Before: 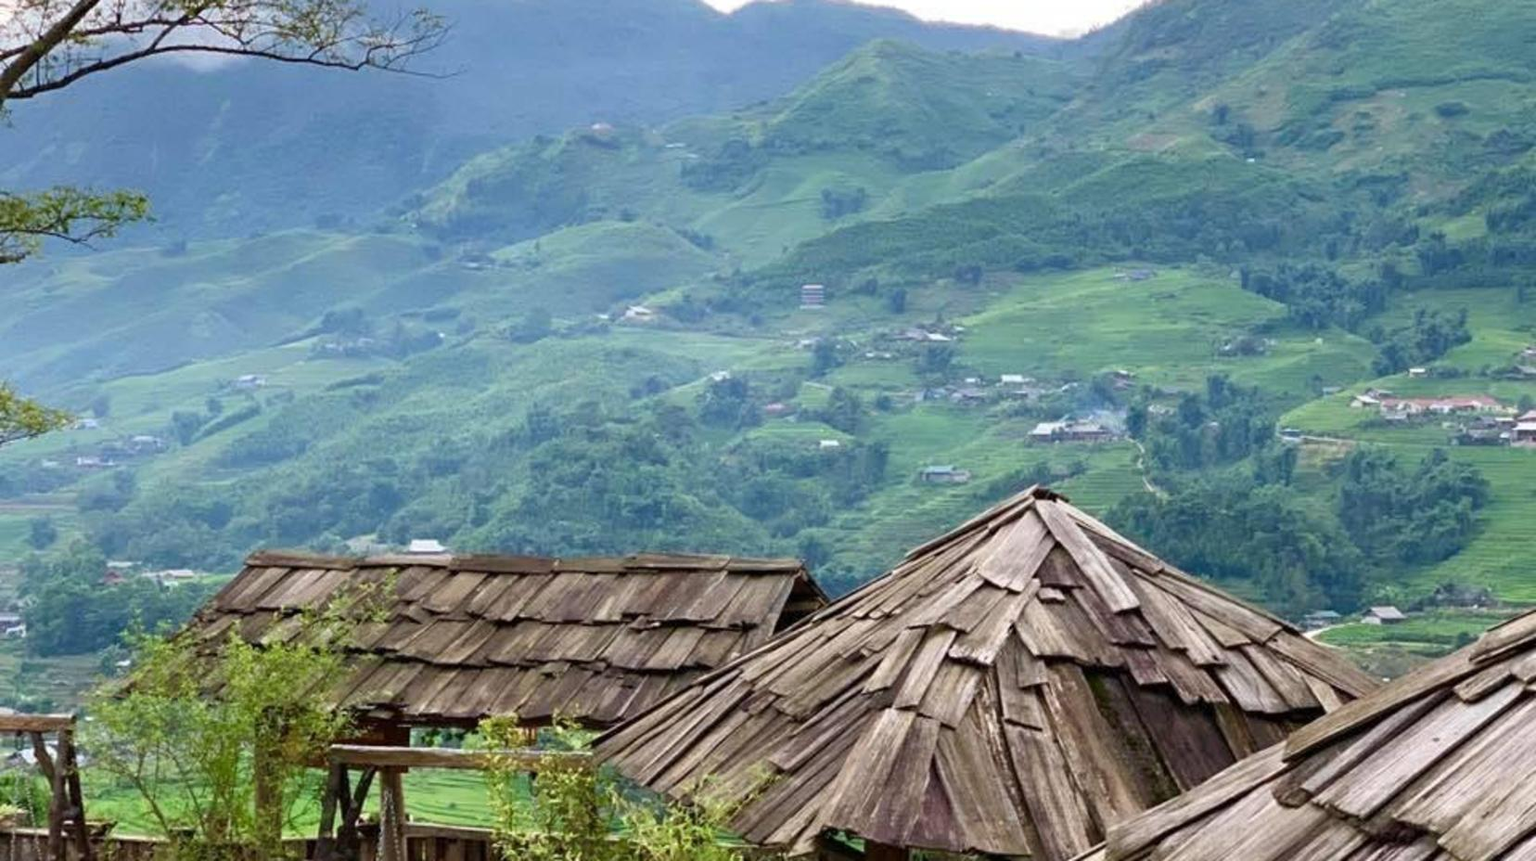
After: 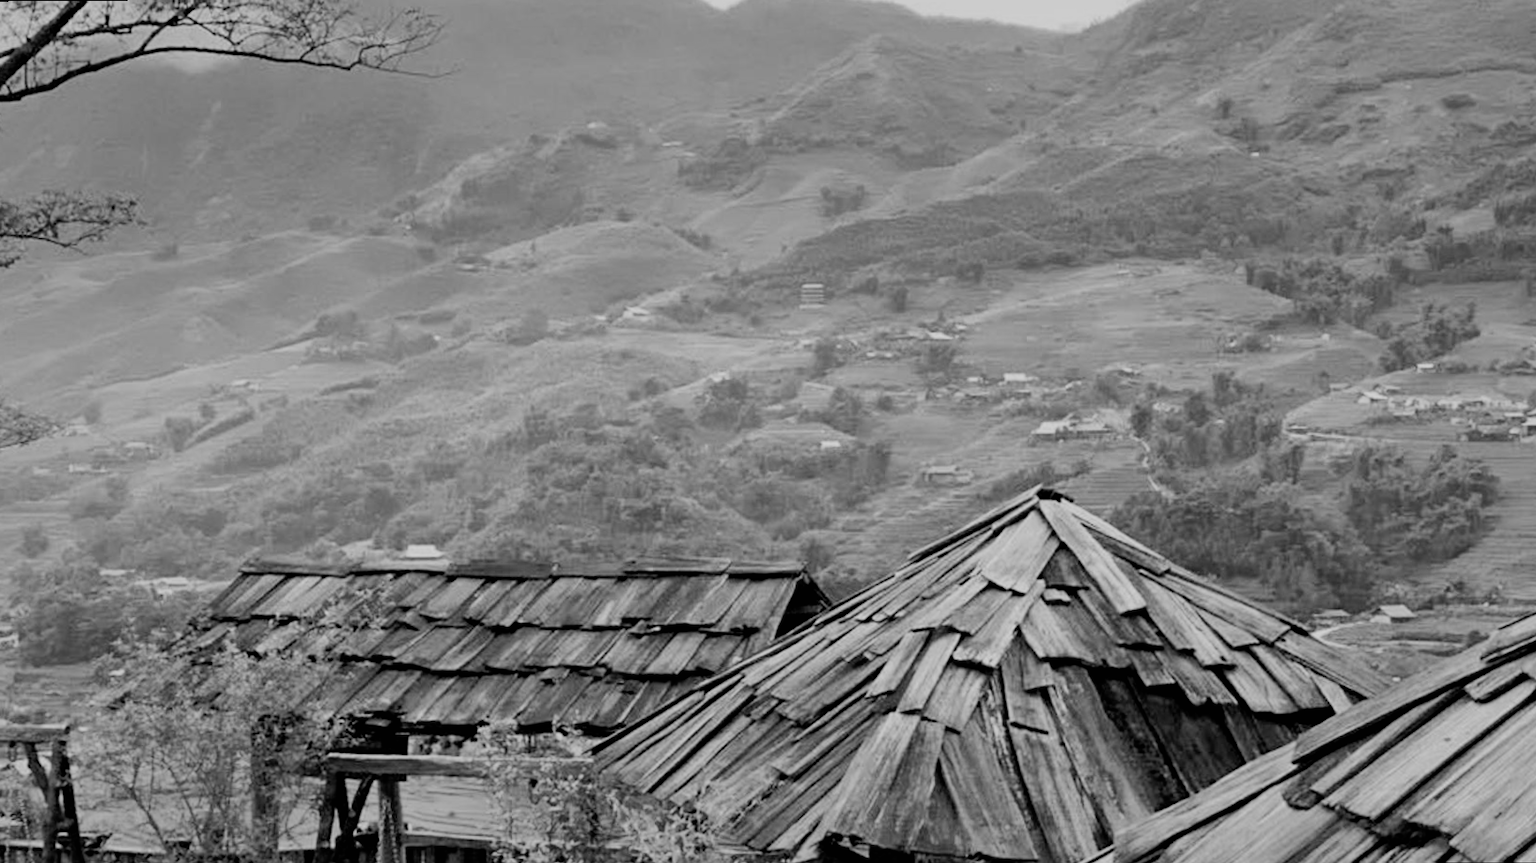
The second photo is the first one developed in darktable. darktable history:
shadows and highlights: shadows 40, highlights -60
color balance rgb: perceptual saturation grading › global saturation 20%, perceptual saturation grading › highlights -25%, perceptual saturation grading › shadows 50%
monochrome: size 1
rotate and perspective: rotation -0.45°, automatic cropping original format, crop left 0.008, crop right 0.992, crop top 0.012, crop bottom 0.988
filmic rgb: black relative exposure -5 EV, hardness 2.88, contrast 1.2, highlights saturation mix -30%
